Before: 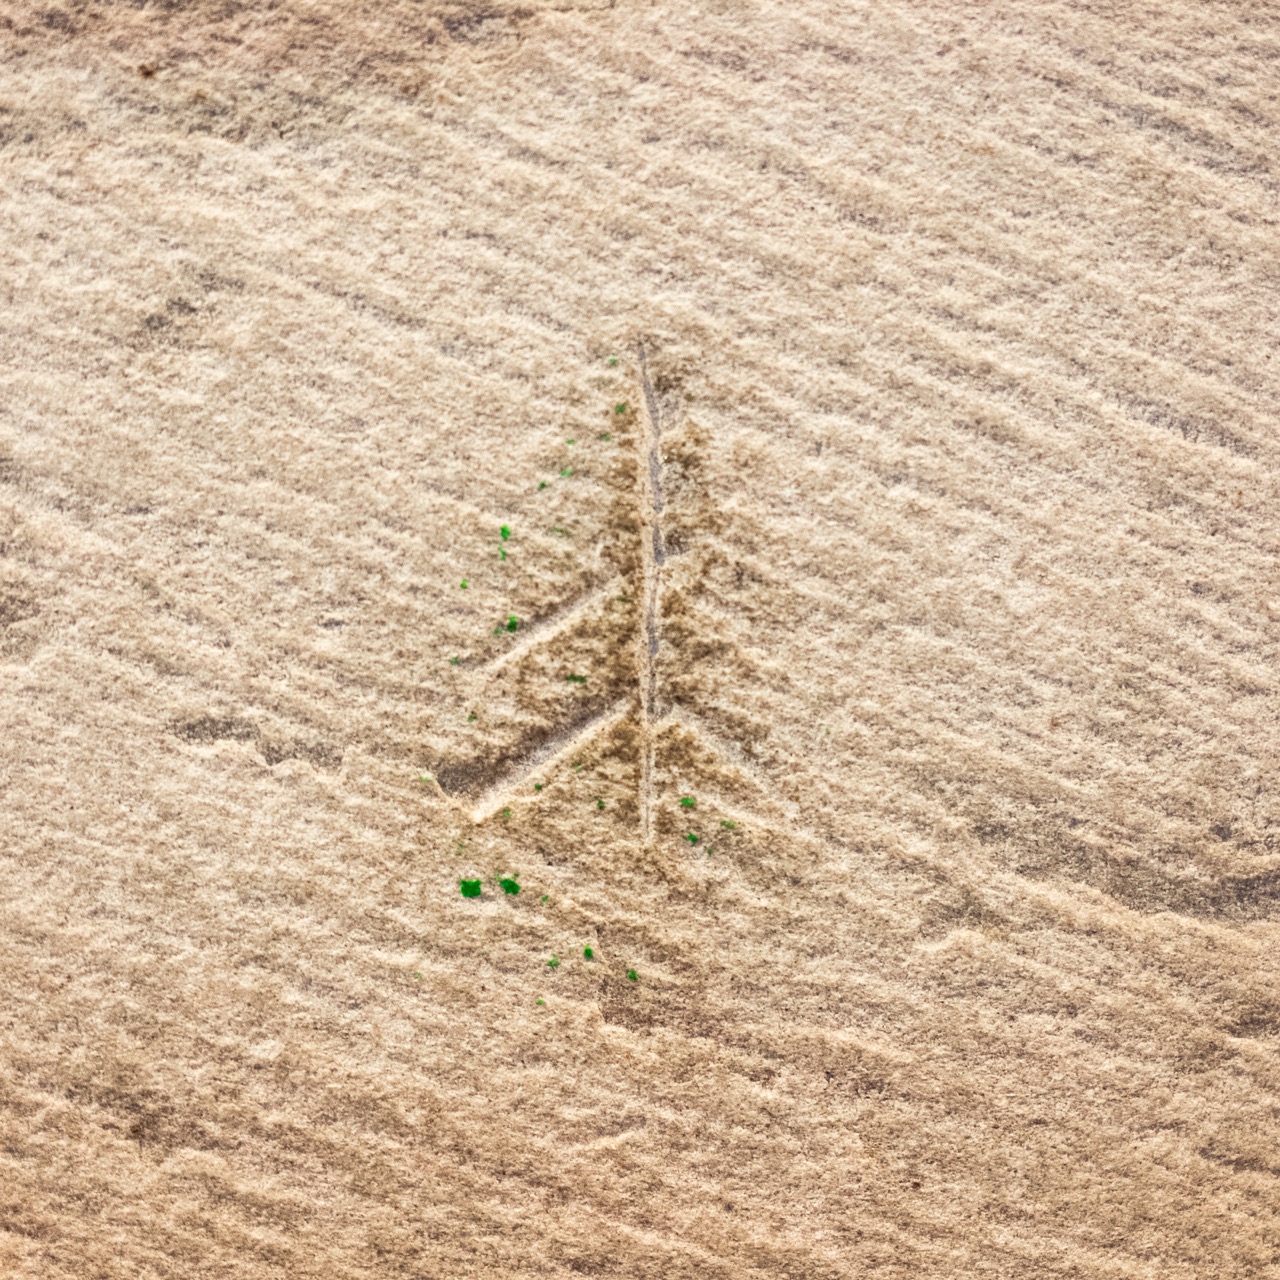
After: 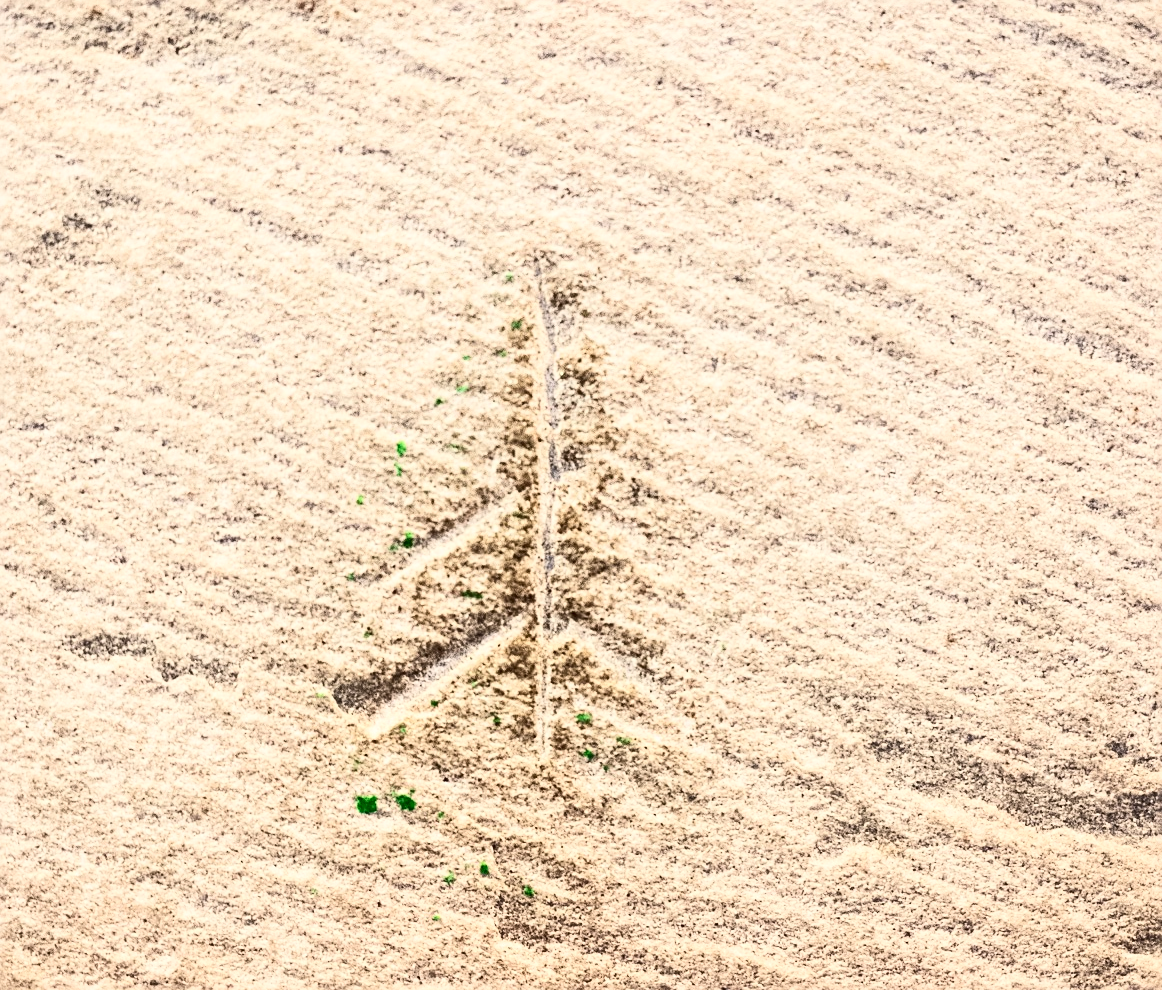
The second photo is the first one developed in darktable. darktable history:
contrast brightness saturation: contrast 0.39, brightness 0.1
tone equalizer: on, module defaults
sharpen: on, module defaults
crop: left 8.155%, top 6.611%, bottom 15.385%
